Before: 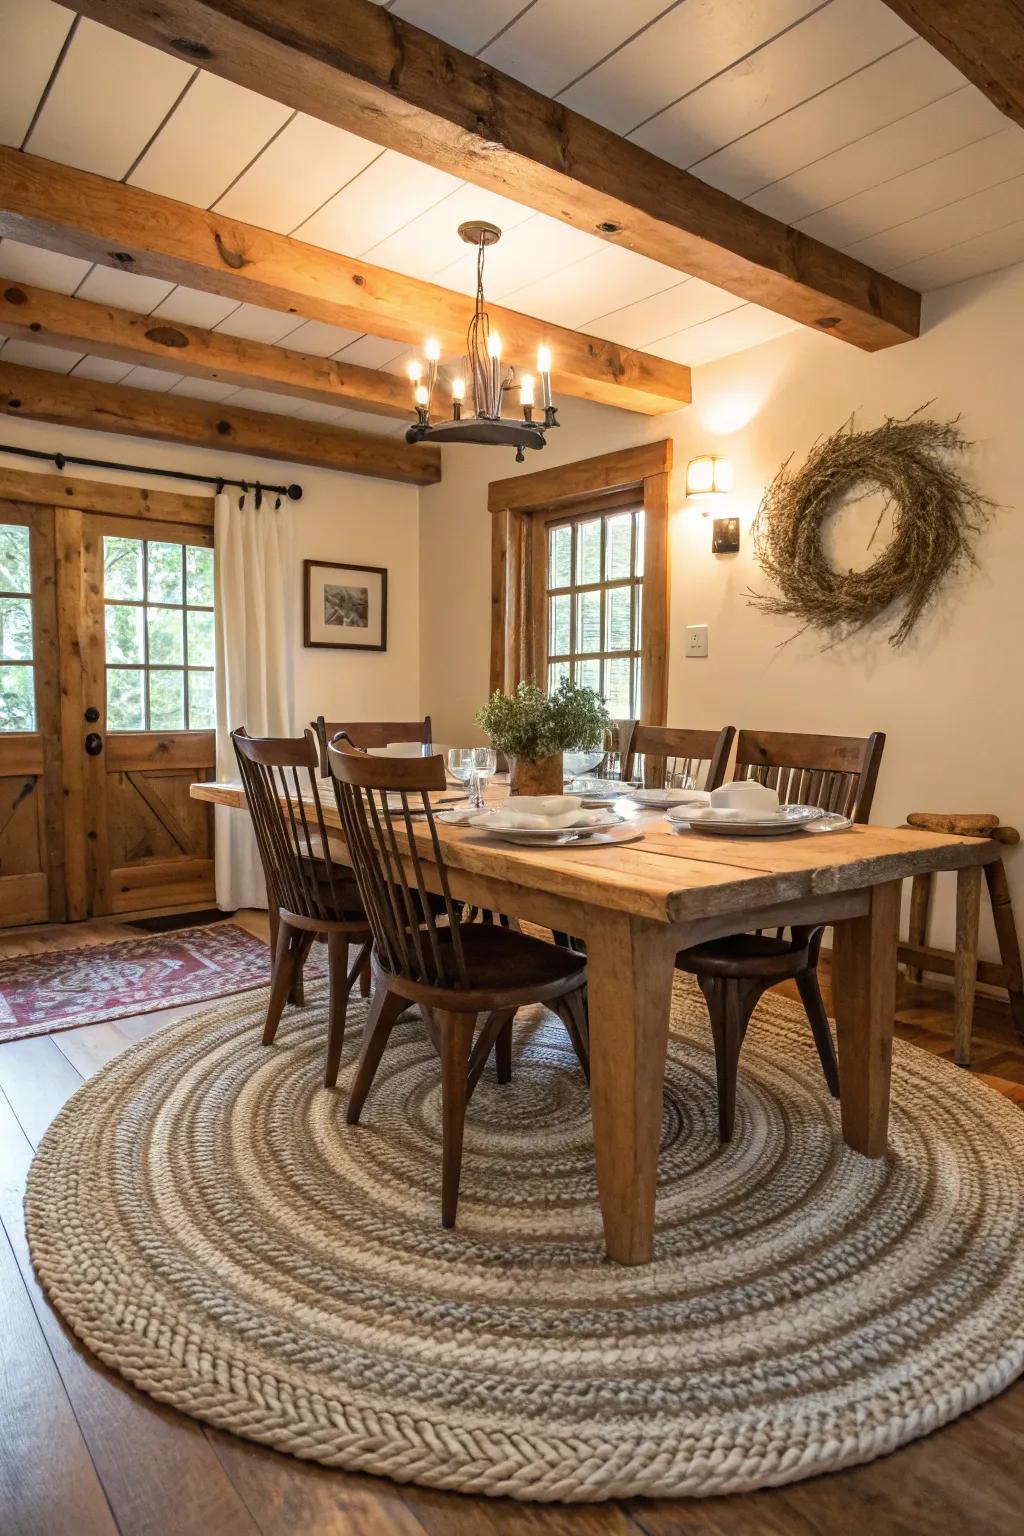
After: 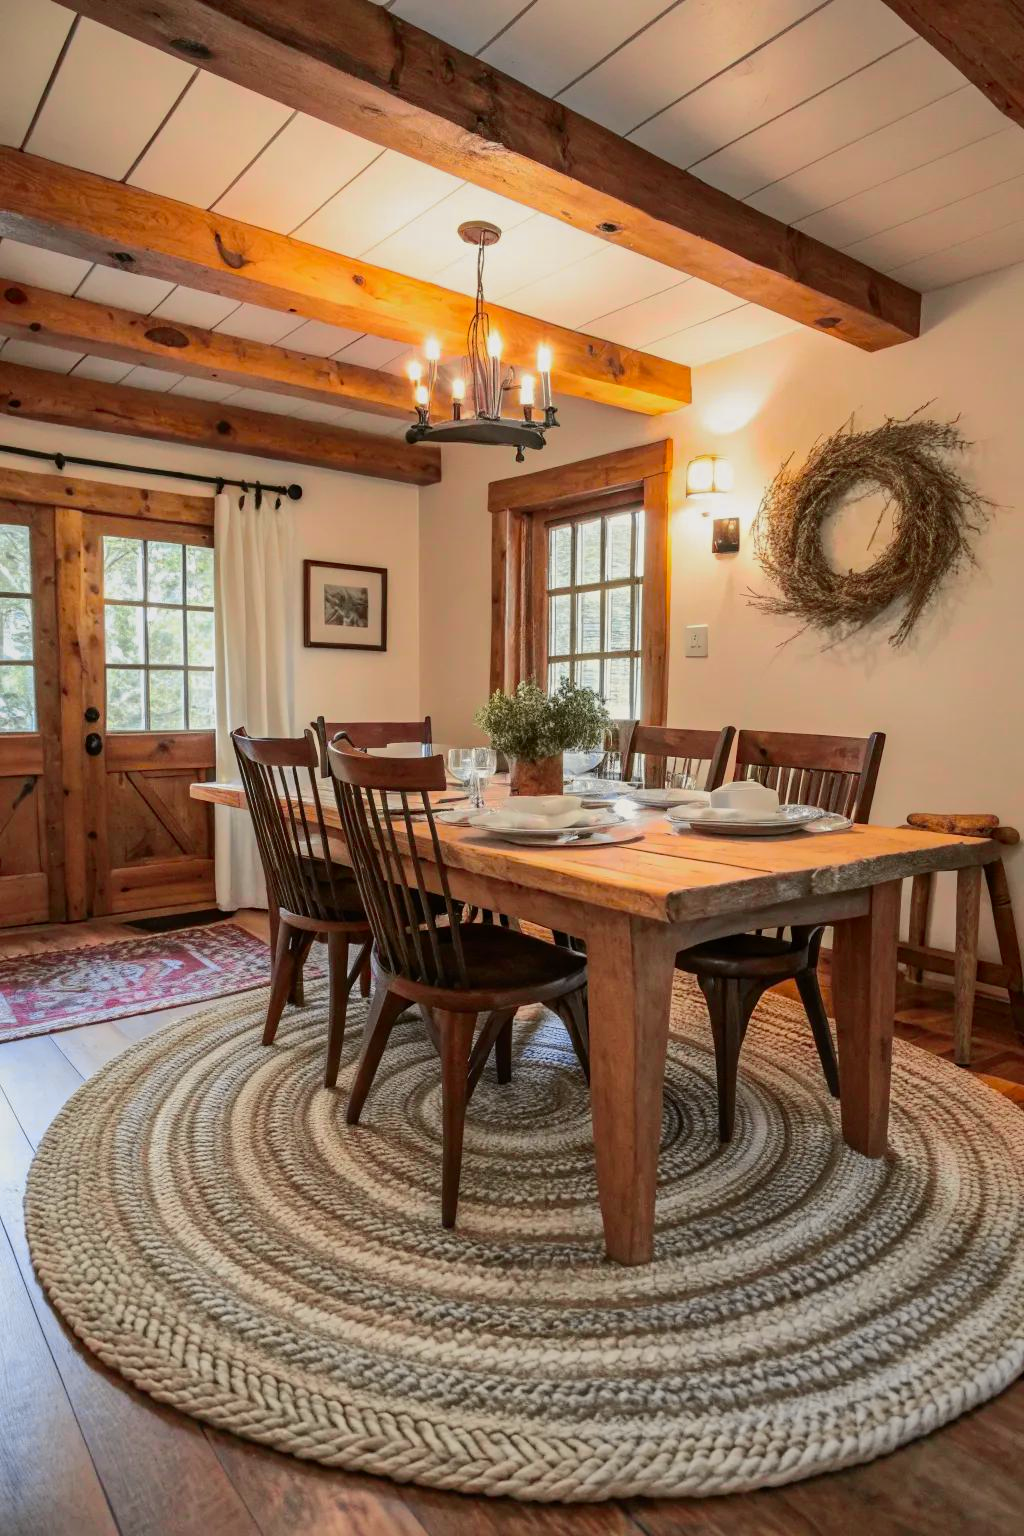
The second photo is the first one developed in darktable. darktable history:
shadows and highlights: shadows 39.92, highlights -59.97
tone curve: curves: ch0 [(0, 0) (0.087, 0.054) (0.281, 0.245) (0.506, 0.526) (0.8, 0.824) (0.994, 0.955)]; ch1 [(0, 0) (0.27, 0.195) (0.406, 0.435) (0.452, 0.474) (0.495, 0.5) (0.514, 0.508) (0.563, 0.584) (0.654, 0.689) (1, 1)]; ch2 [(0, 0) (0.269, 0.299) (0.459, 0.441) (0.498, 0.499) (0.523, 0.52) (0.551, 0.549) (0.633, 0.625) (0.659, 0.681) (0.718, 0.764) (1, 1)], color space Lab, independent channels, preserve colors none
